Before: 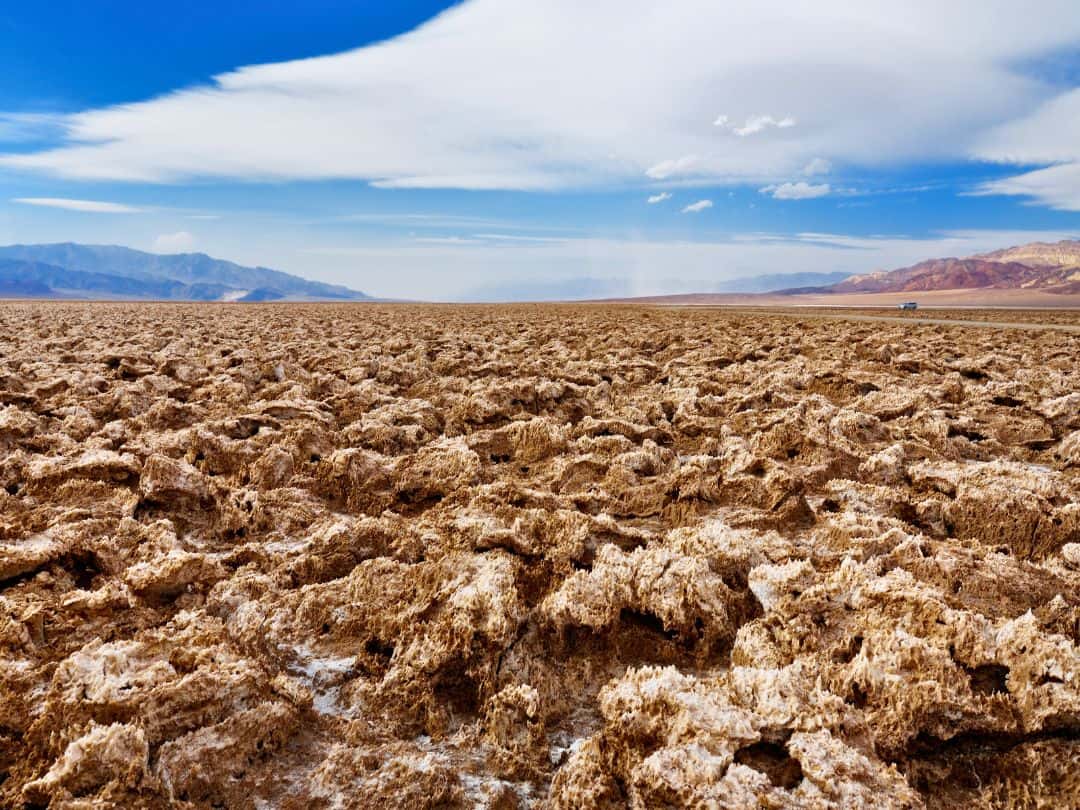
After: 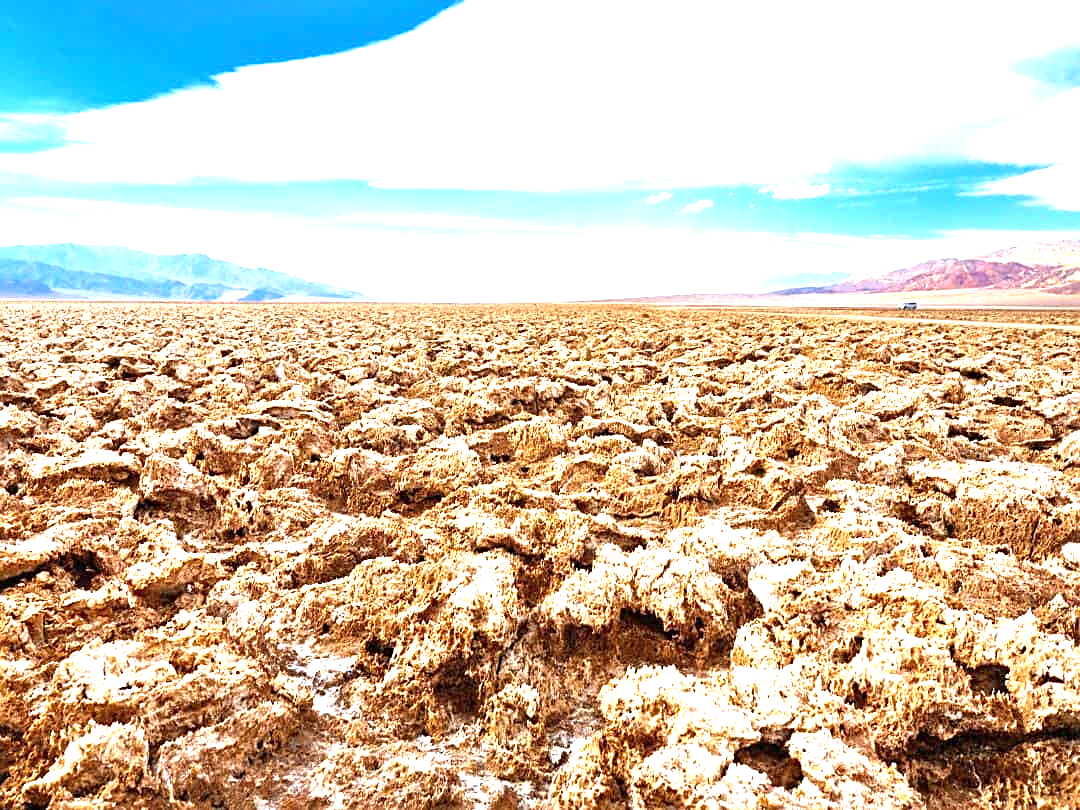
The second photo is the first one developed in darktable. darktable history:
sharpen: on, module defaults
exposure: black level correction 0, exposure 1.625 EV, compensate exposure bias true, compensate highlight preservation false
